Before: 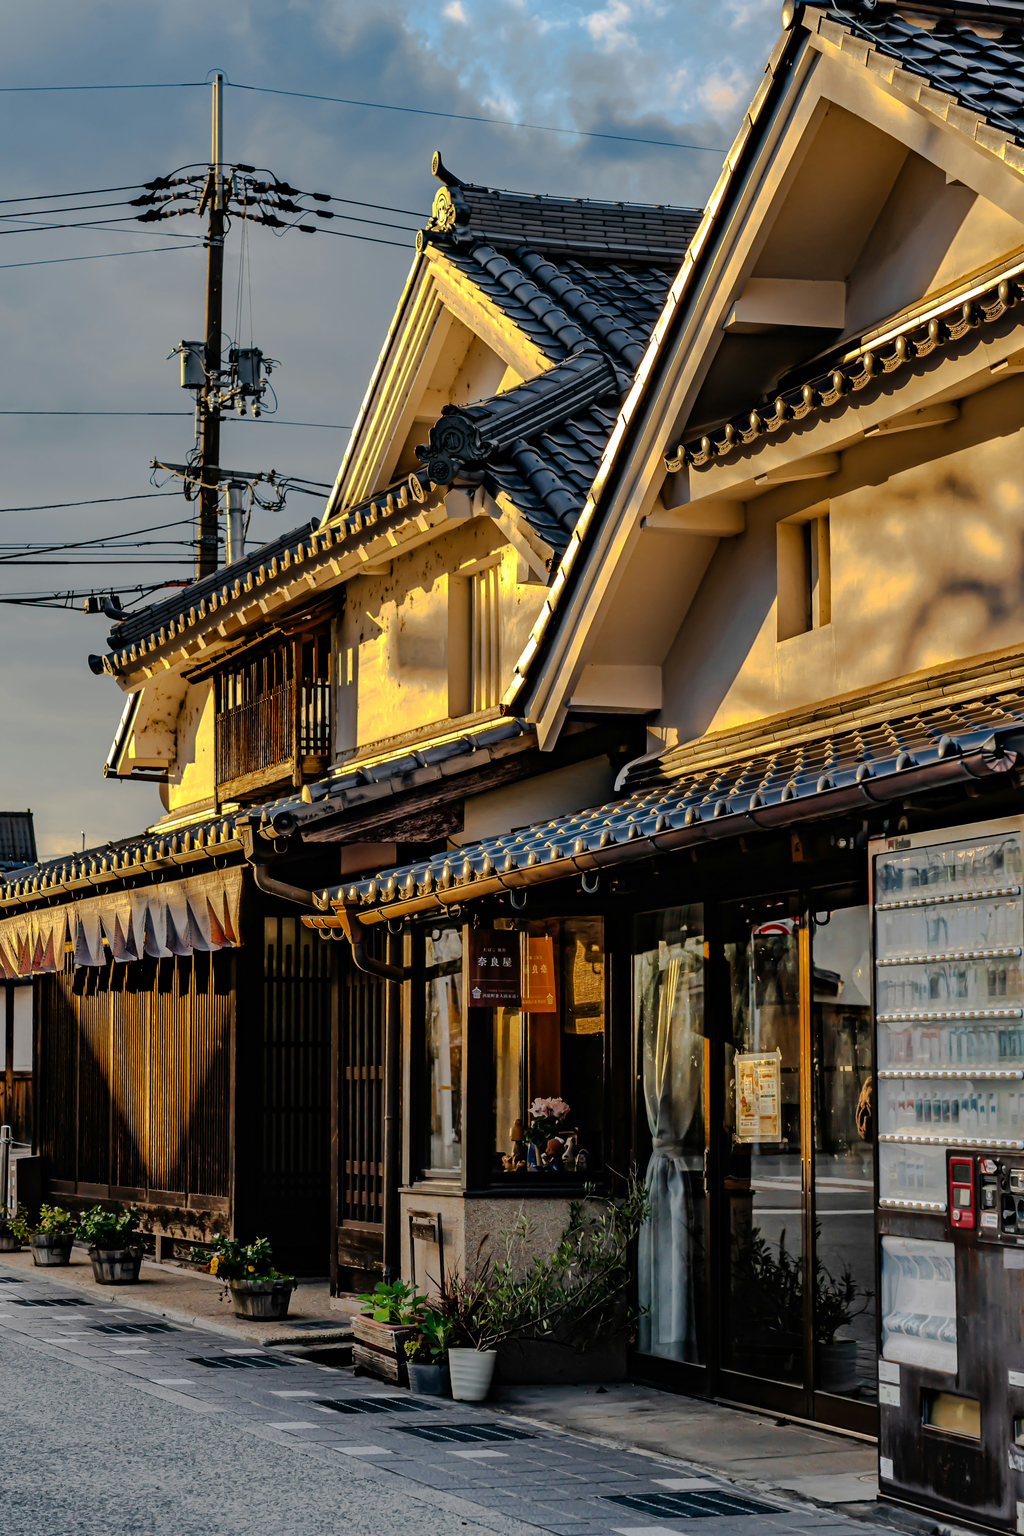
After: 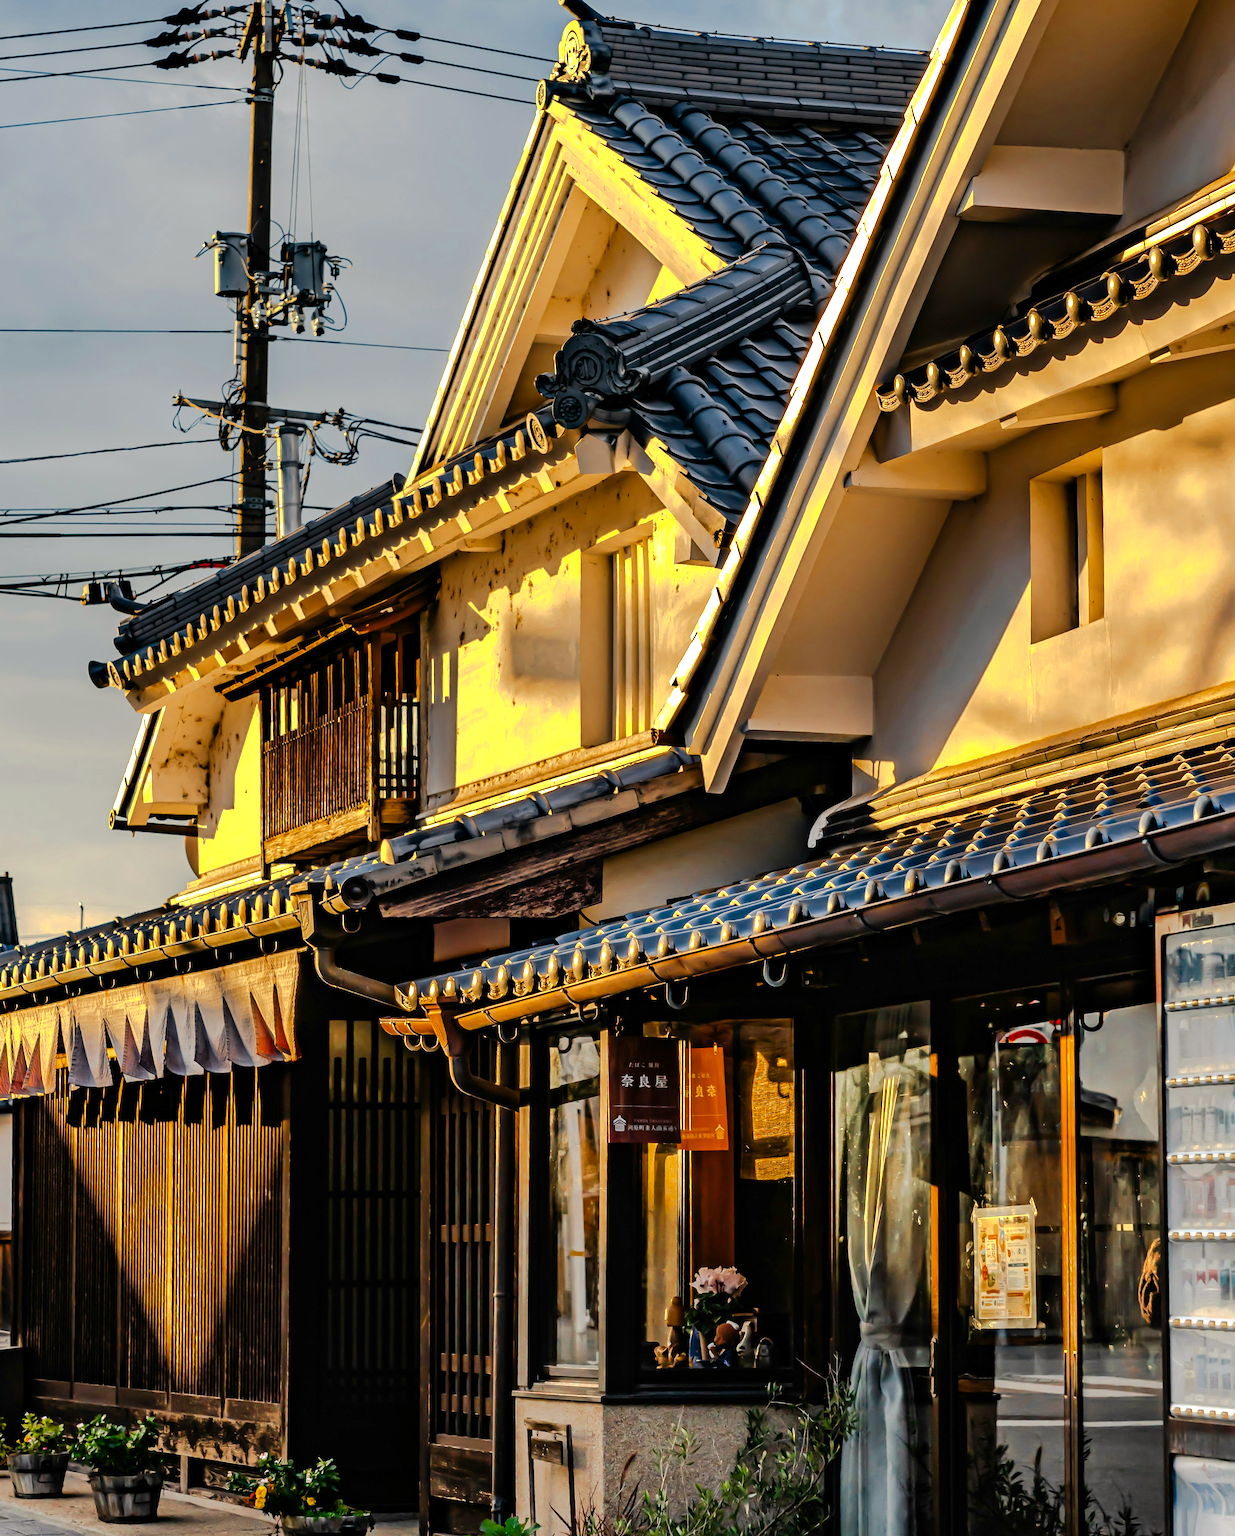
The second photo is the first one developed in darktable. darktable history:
crop and rotate: left 2.361%, top 11.188%, right 9.43%, bottom 15.716%
color correction: highlights a* 0.96, highlights b* 2.84, saturation 1.08
exposure: exposure 0.6 EV, compensate highlight preservation false
